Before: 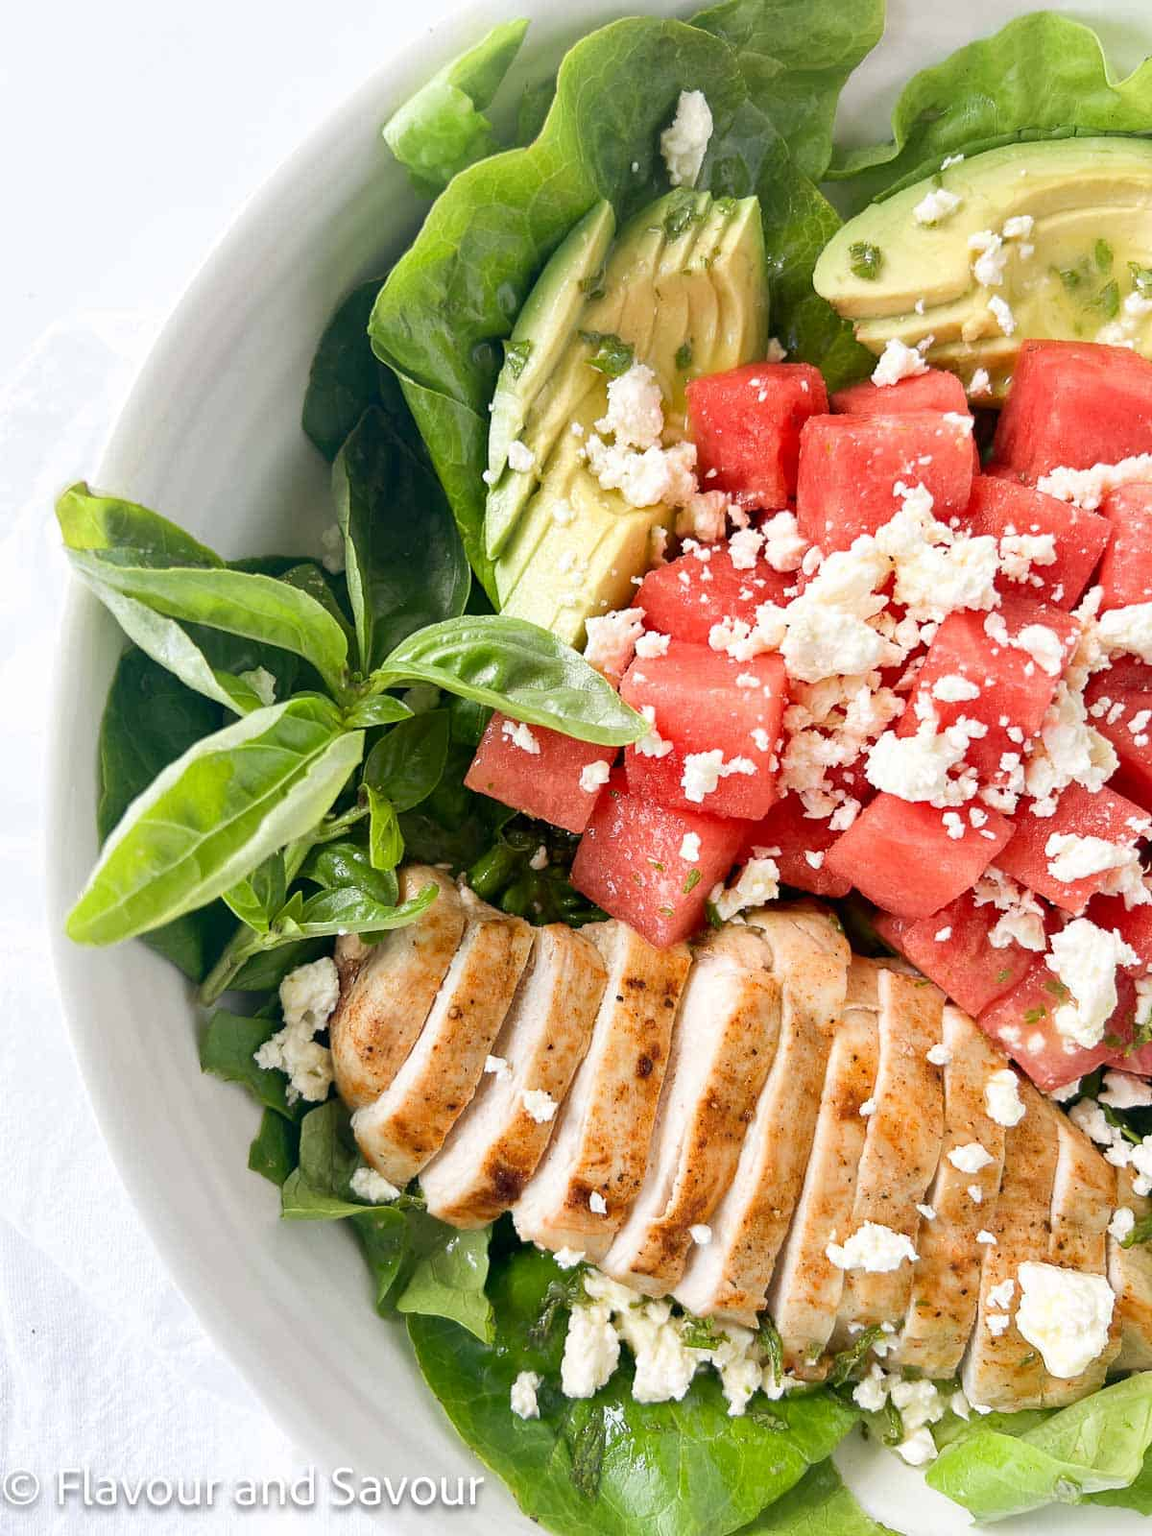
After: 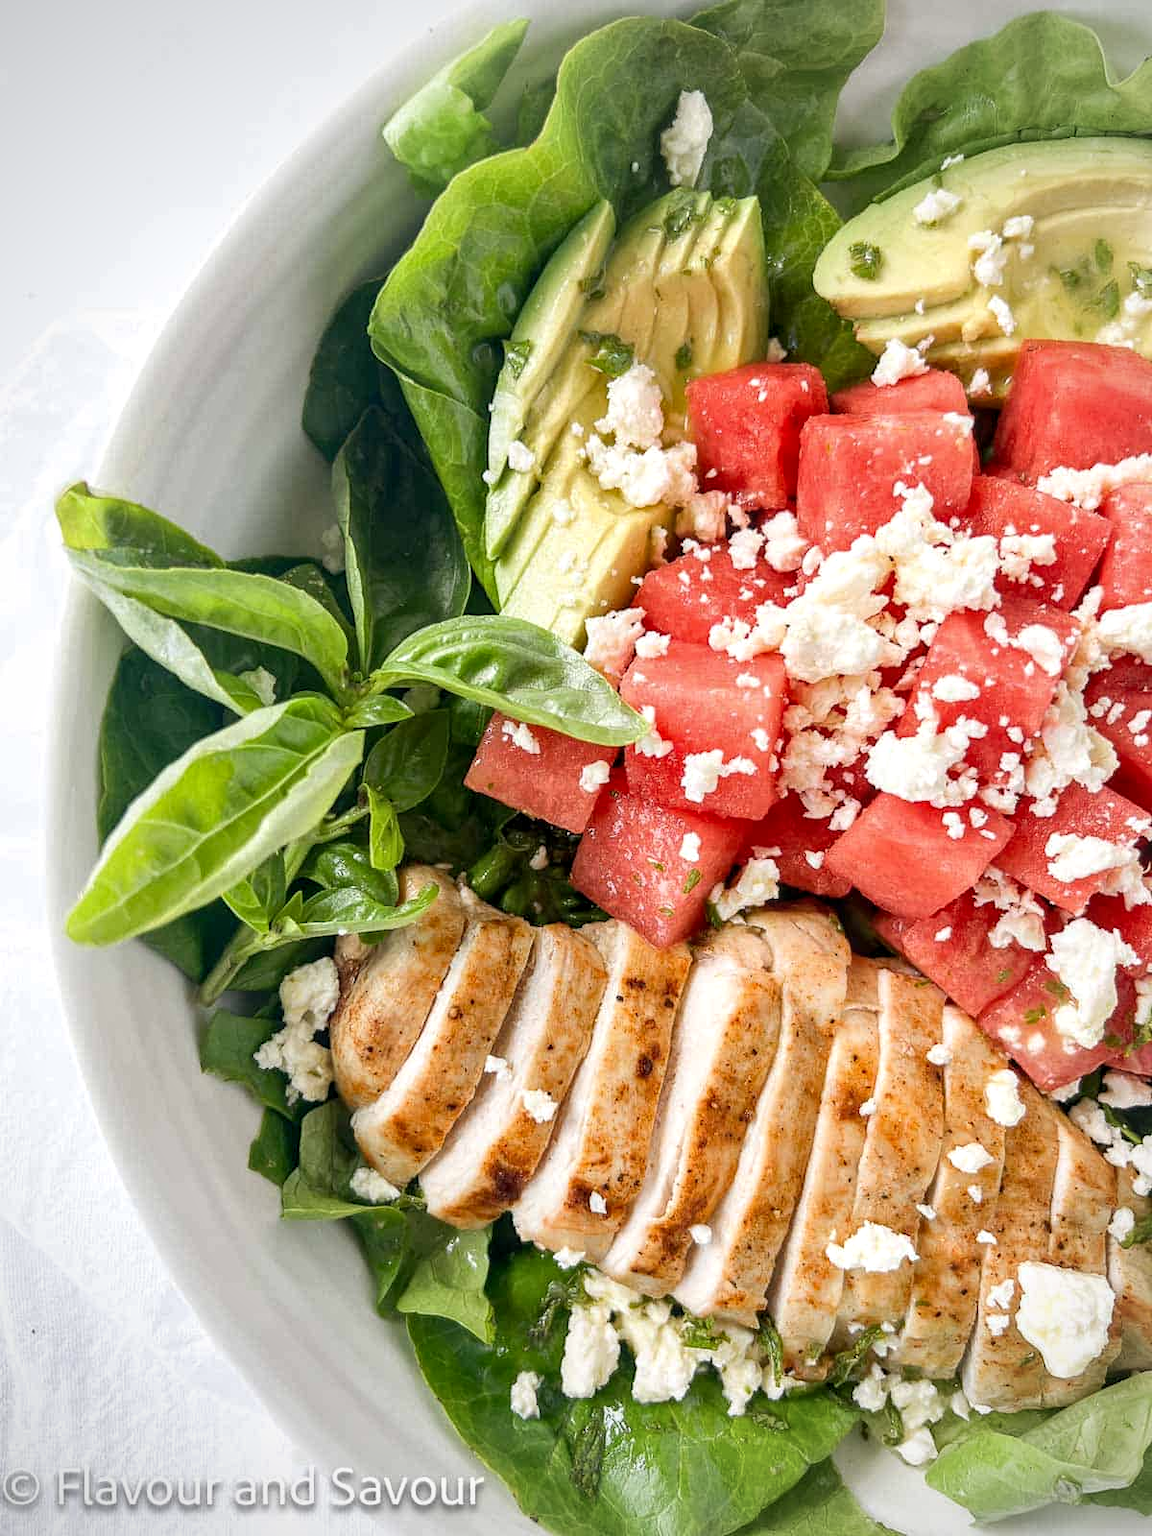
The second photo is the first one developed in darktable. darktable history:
local contrast: on, module defaults
vignetting: fall-off radius 60.92%
